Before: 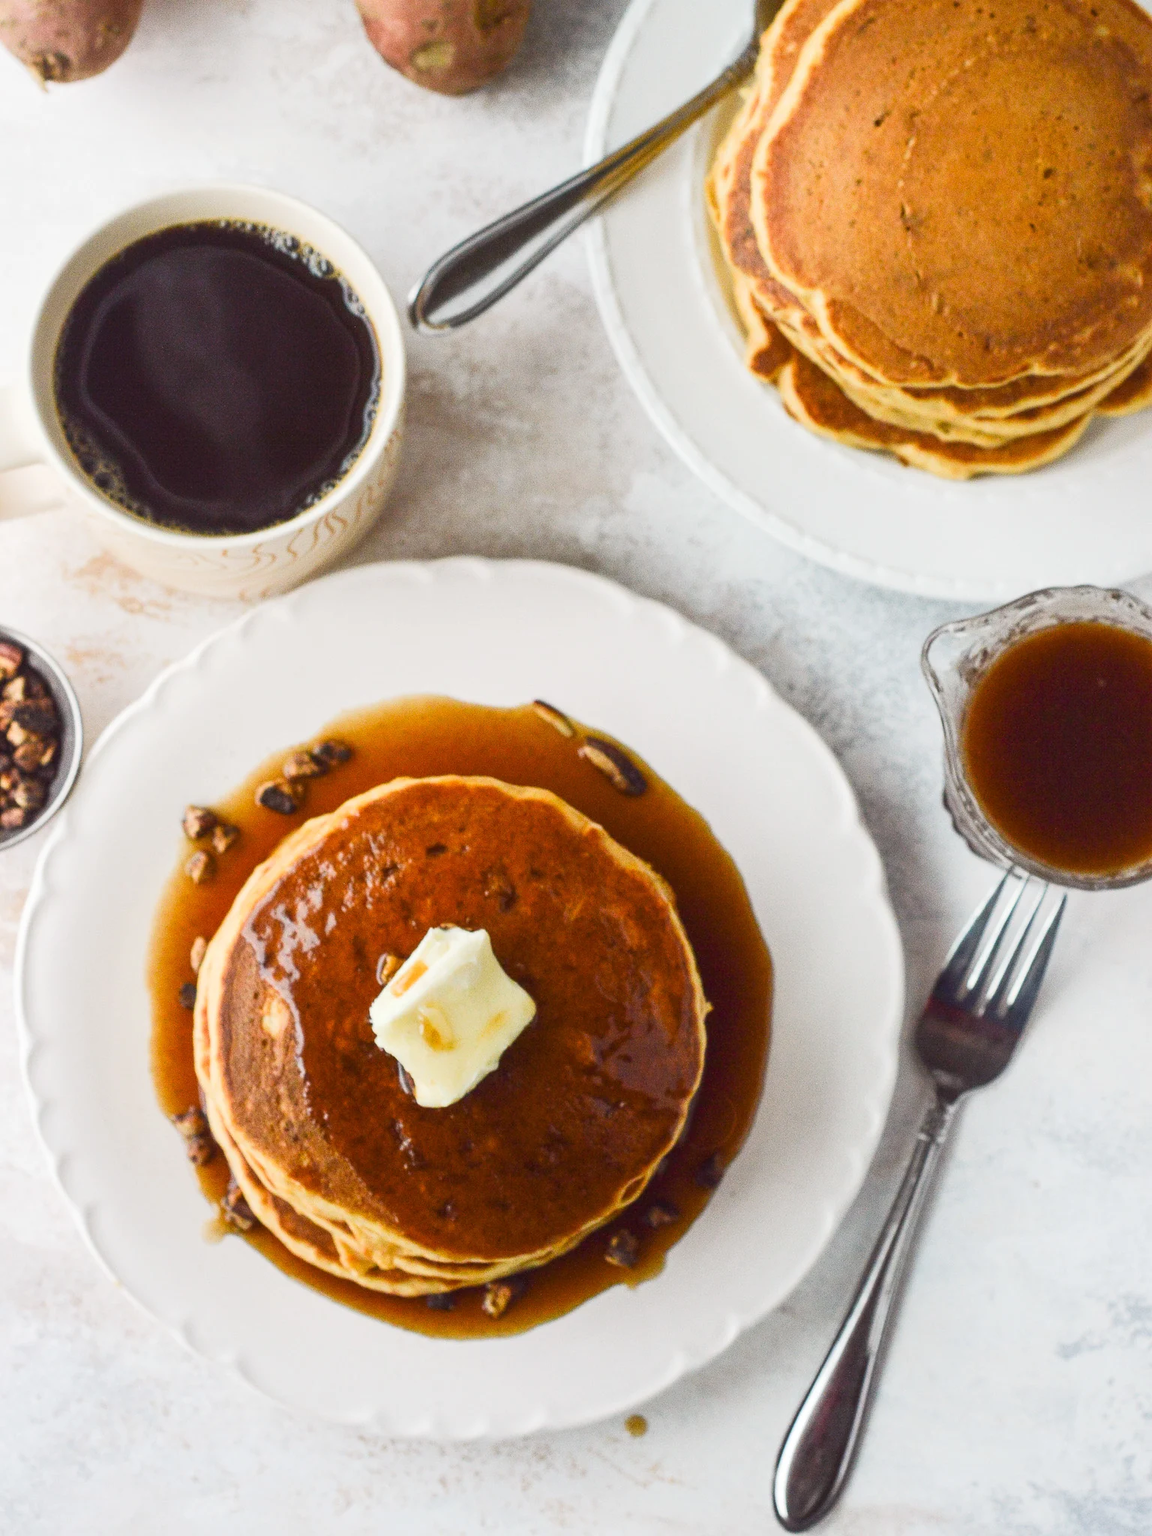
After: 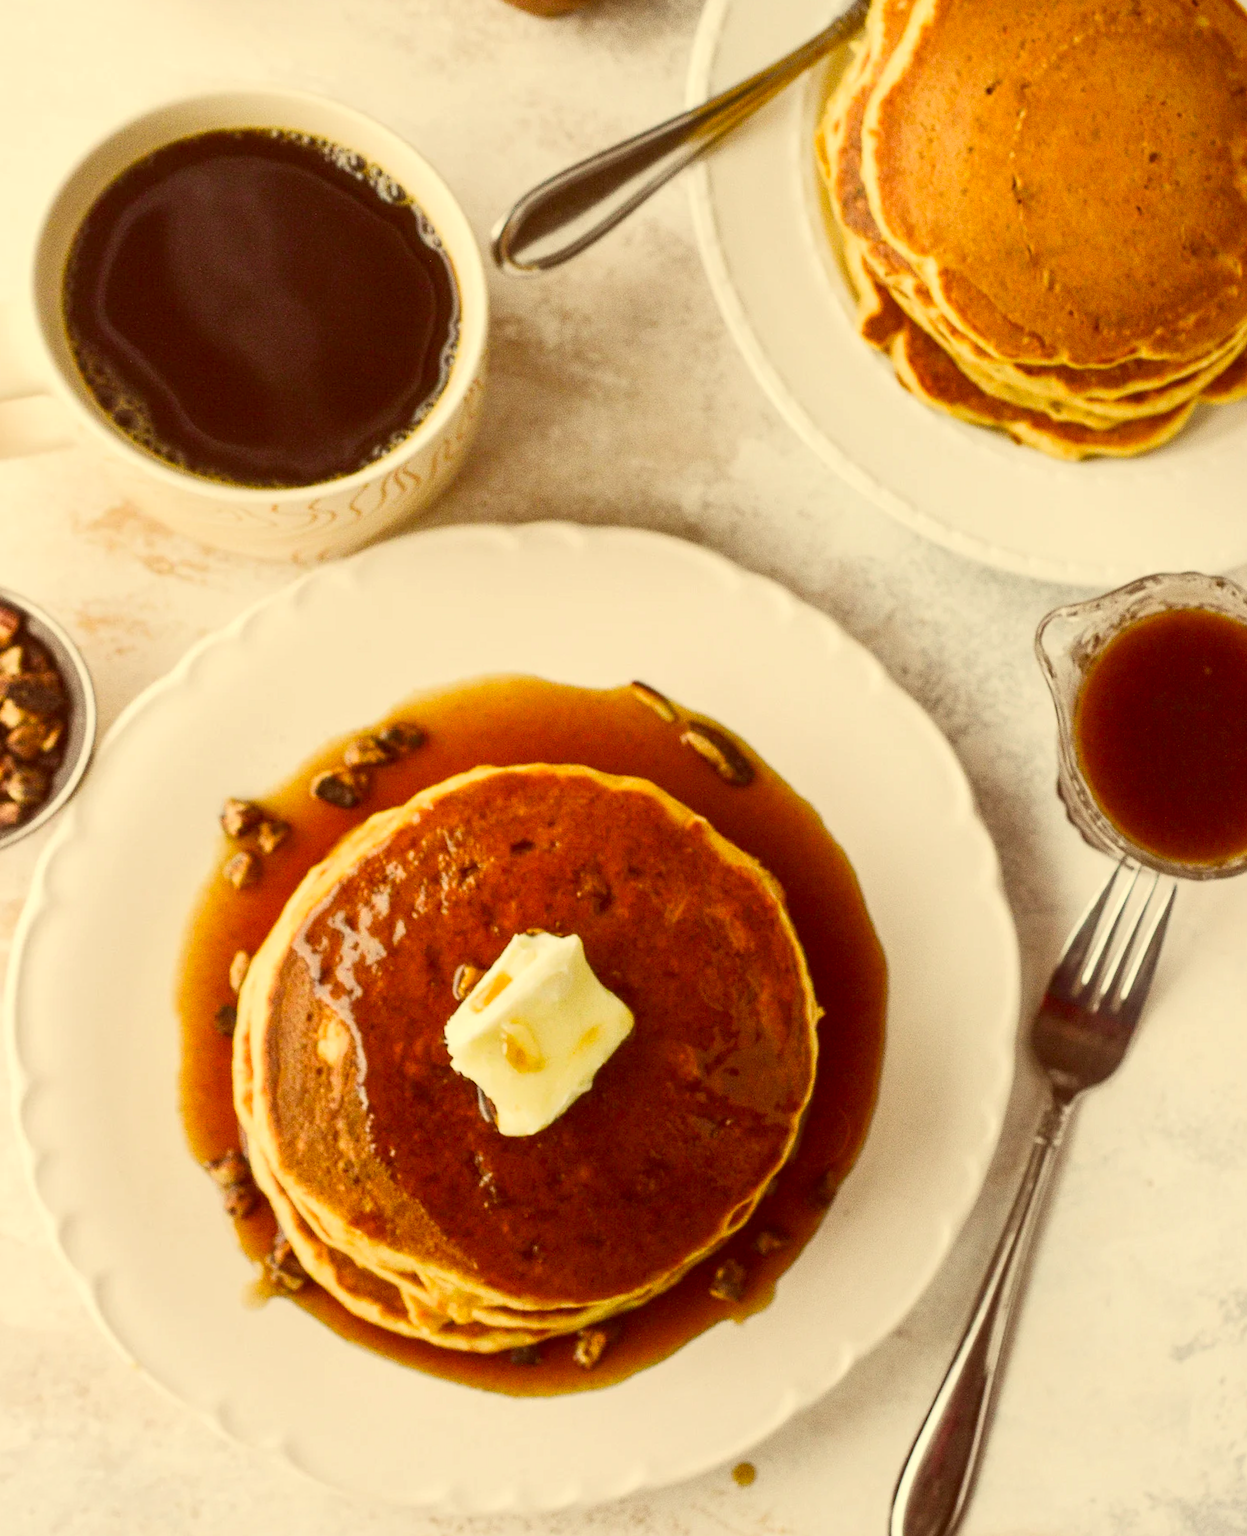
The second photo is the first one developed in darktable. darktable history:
color correction: highlights a* 1.12, highlights b* 24.26, shadows a* 15.58, shadows b* 24.26
rotate and perspective: rotation -0.013°, lens shift (vertical) -0.027, lens shift (horizontal) 0.178, crop left 0.016, crop right 0.989, crop top 0.082, crop bottom 0.918
